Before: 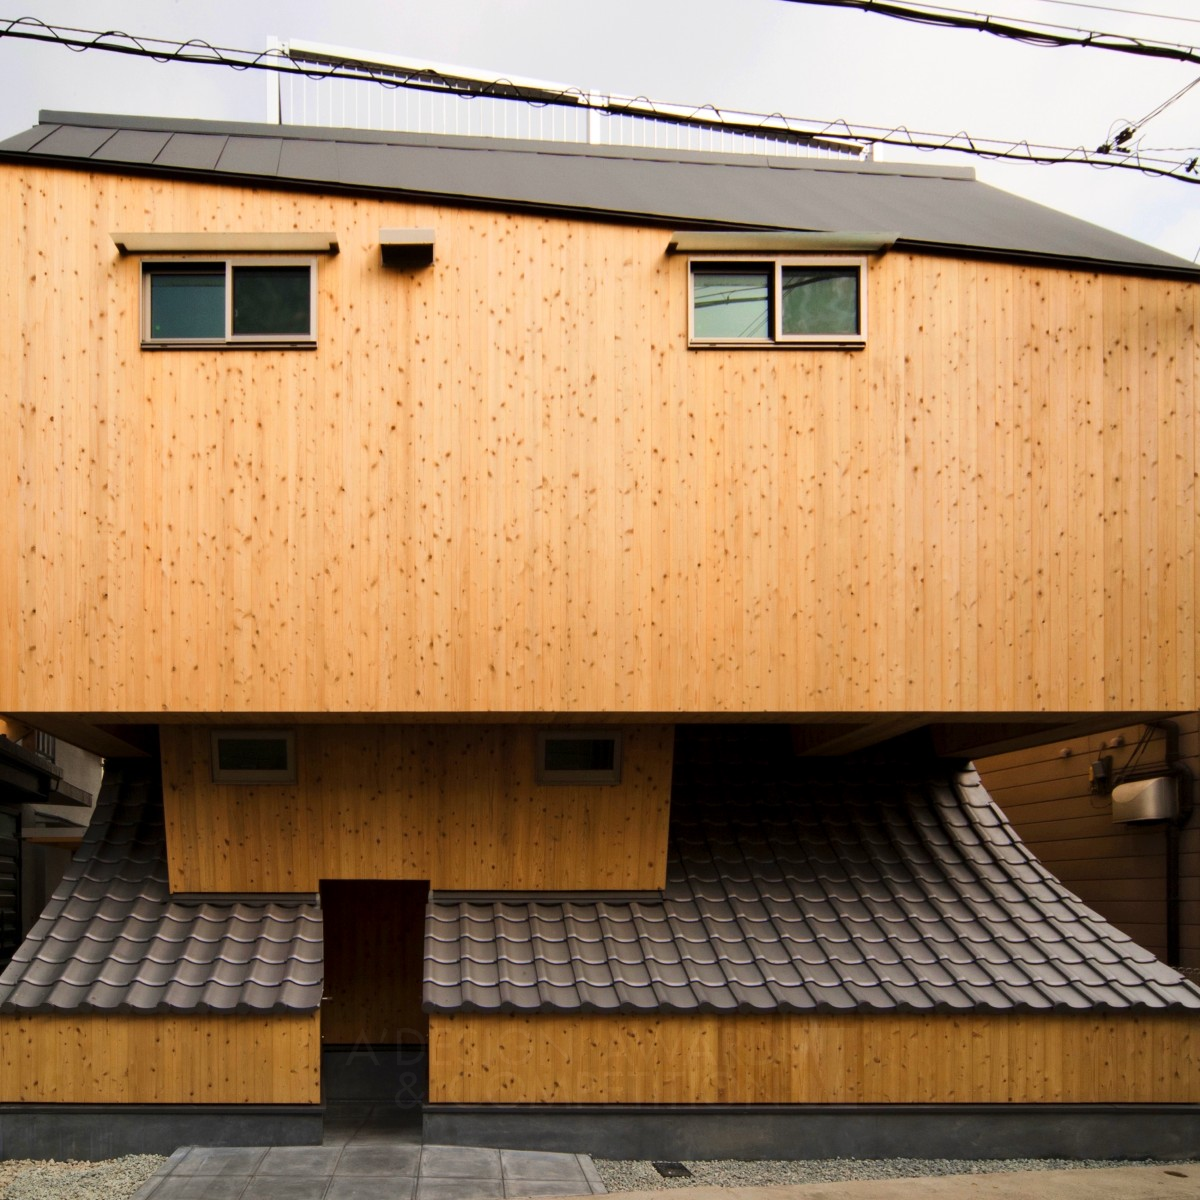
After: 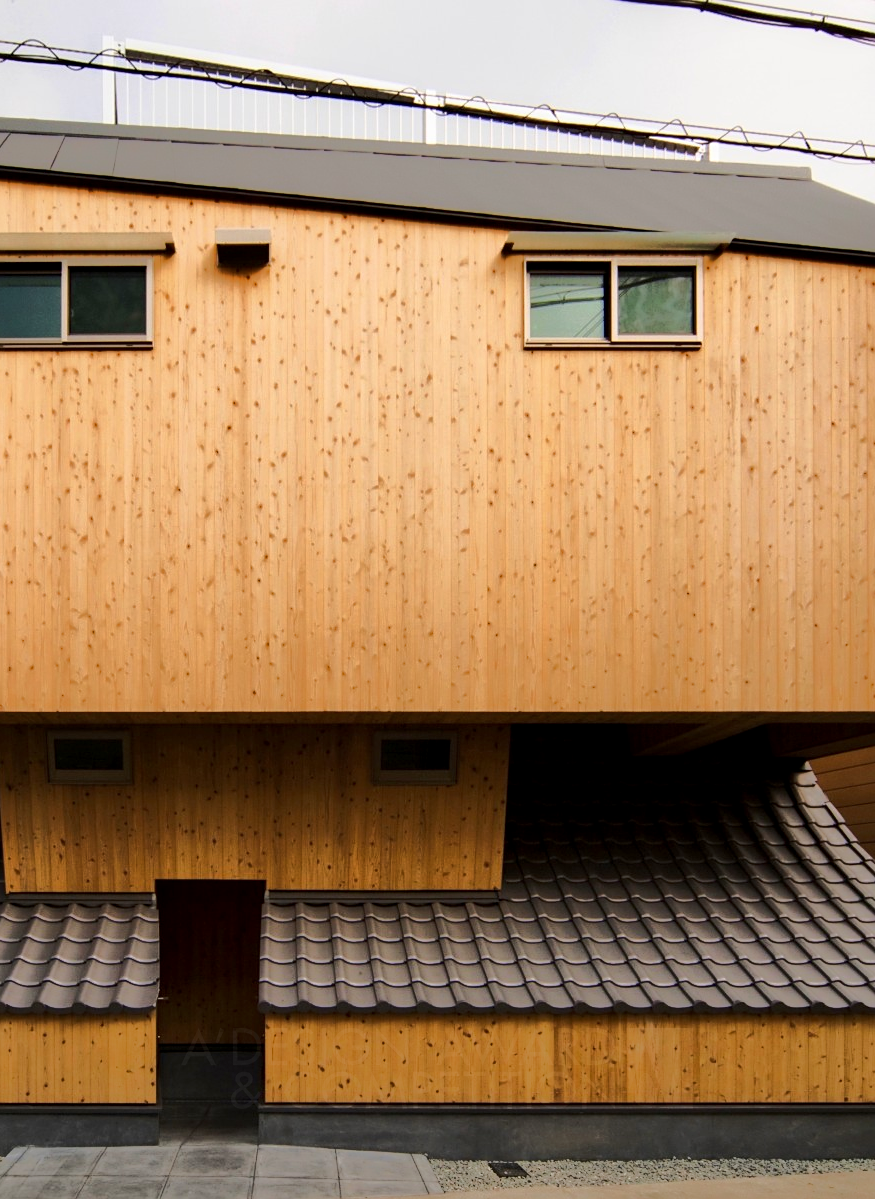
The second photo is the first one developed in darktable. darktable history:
local contrast: highlights 61%, shadows 106%, detail 106%, midtone range 0.533
crop: left 13.694%, right 13.363%
tone curve: curves: ch0 [(0, 0) (0.003, 0.005) (0.011, 0.012) (0.025, 0.026) (0.044, 0.046) (0.069, 0.071) (0.1, 0.098) (0.136, 0.135) (0.177, 0.178) (0.224, 0.217) (0.277, 0.274) (0.335, 0.335) (0.399, 0.442) (0.468, 0.543) (0.543, 0.6) (0.623, 0.628) (0.709, 0.679) (0.801, 0.782) (0.898, 0.904) (1, 1)], color space Lab, linked channels, preserve colors none
sharpen: amount 0.212
